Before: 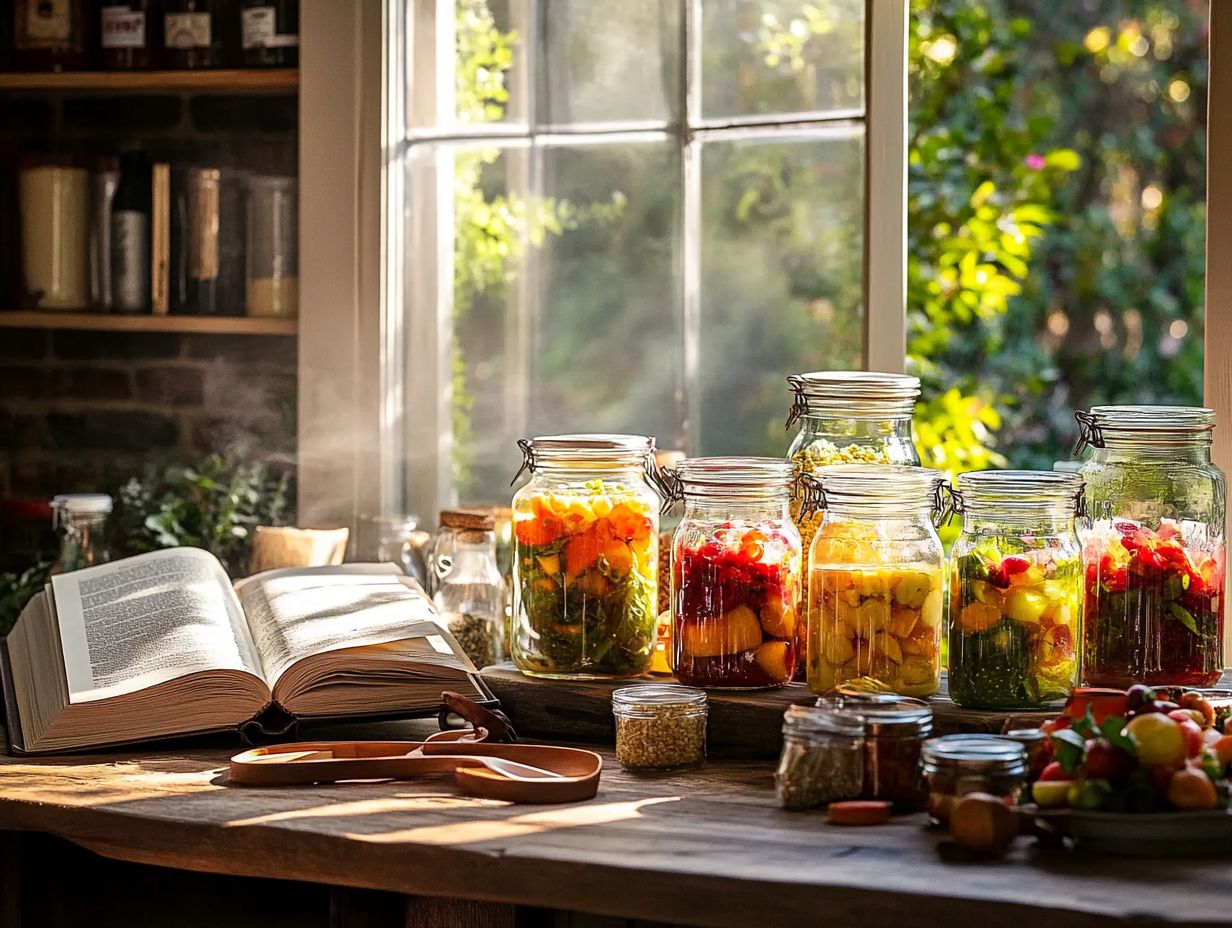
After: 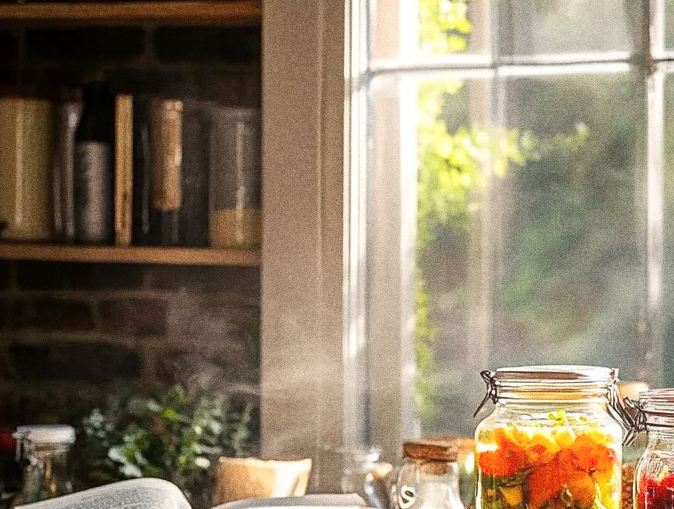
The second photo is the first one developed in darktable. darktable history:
grain: coarseness 0.09 ISO, strength 40%
crop and rotate: left 3.047%, top 7.509%, right 42.236%, bottom 37.598%
bloom: size 9%, threshold 100%, strength 7%
